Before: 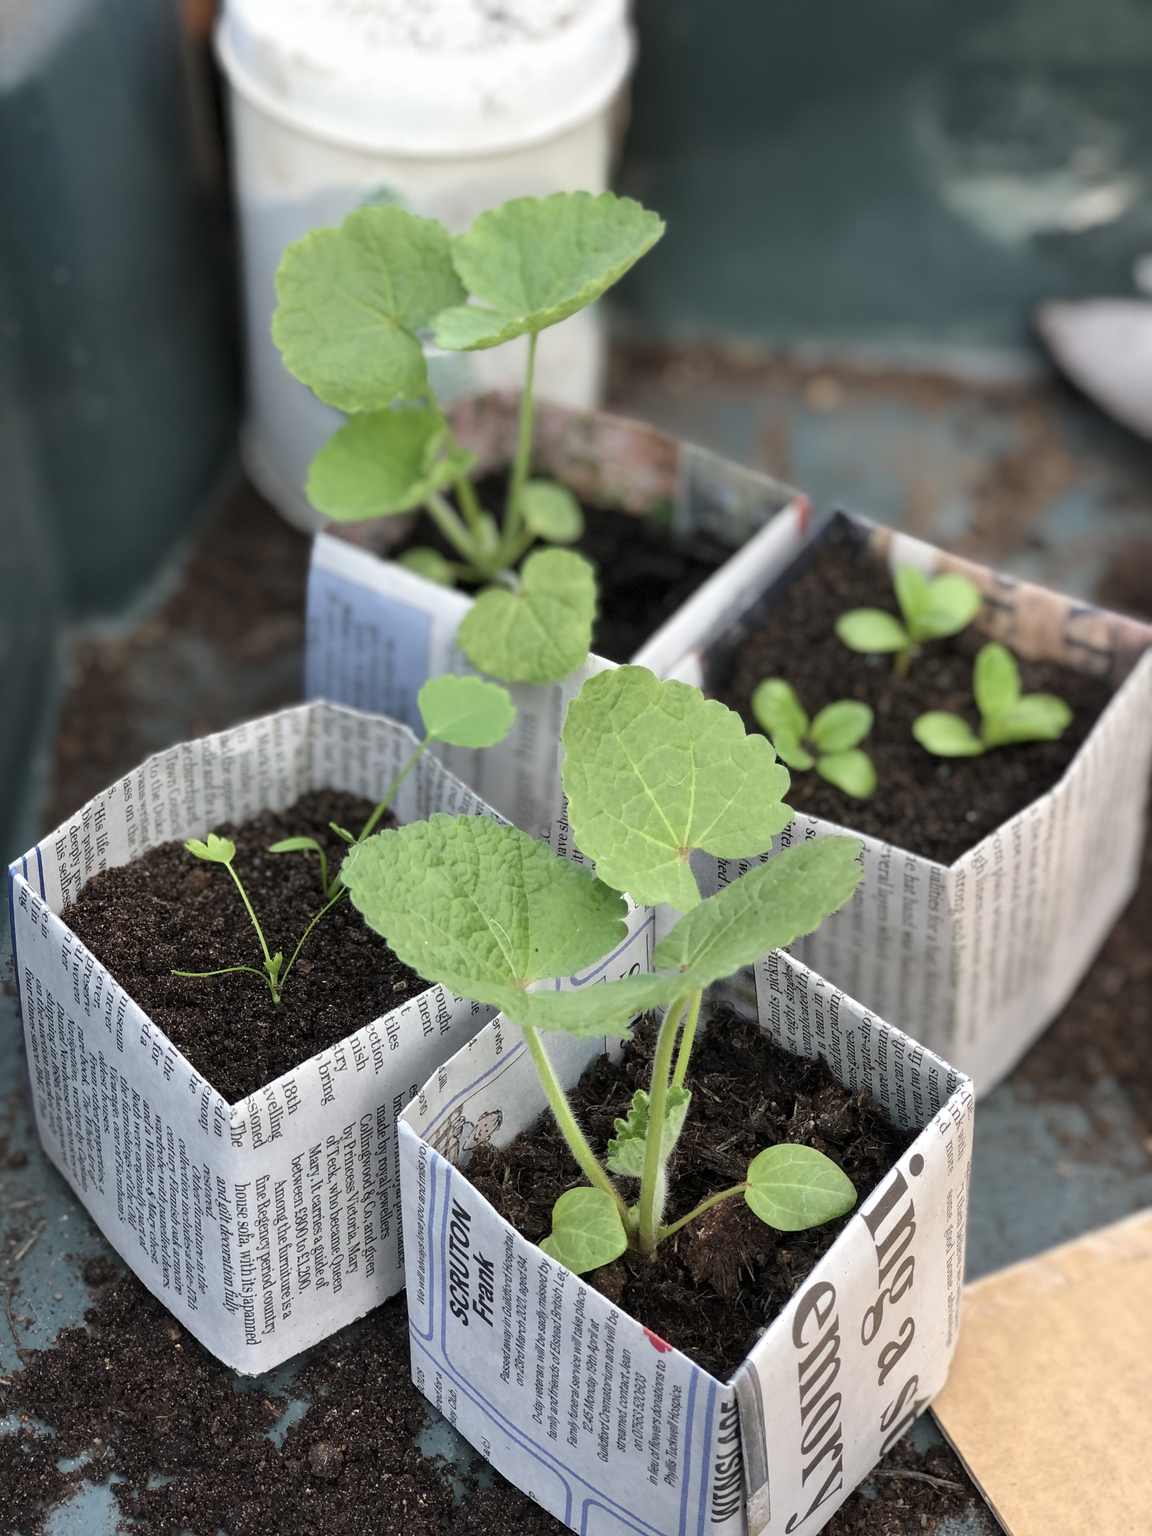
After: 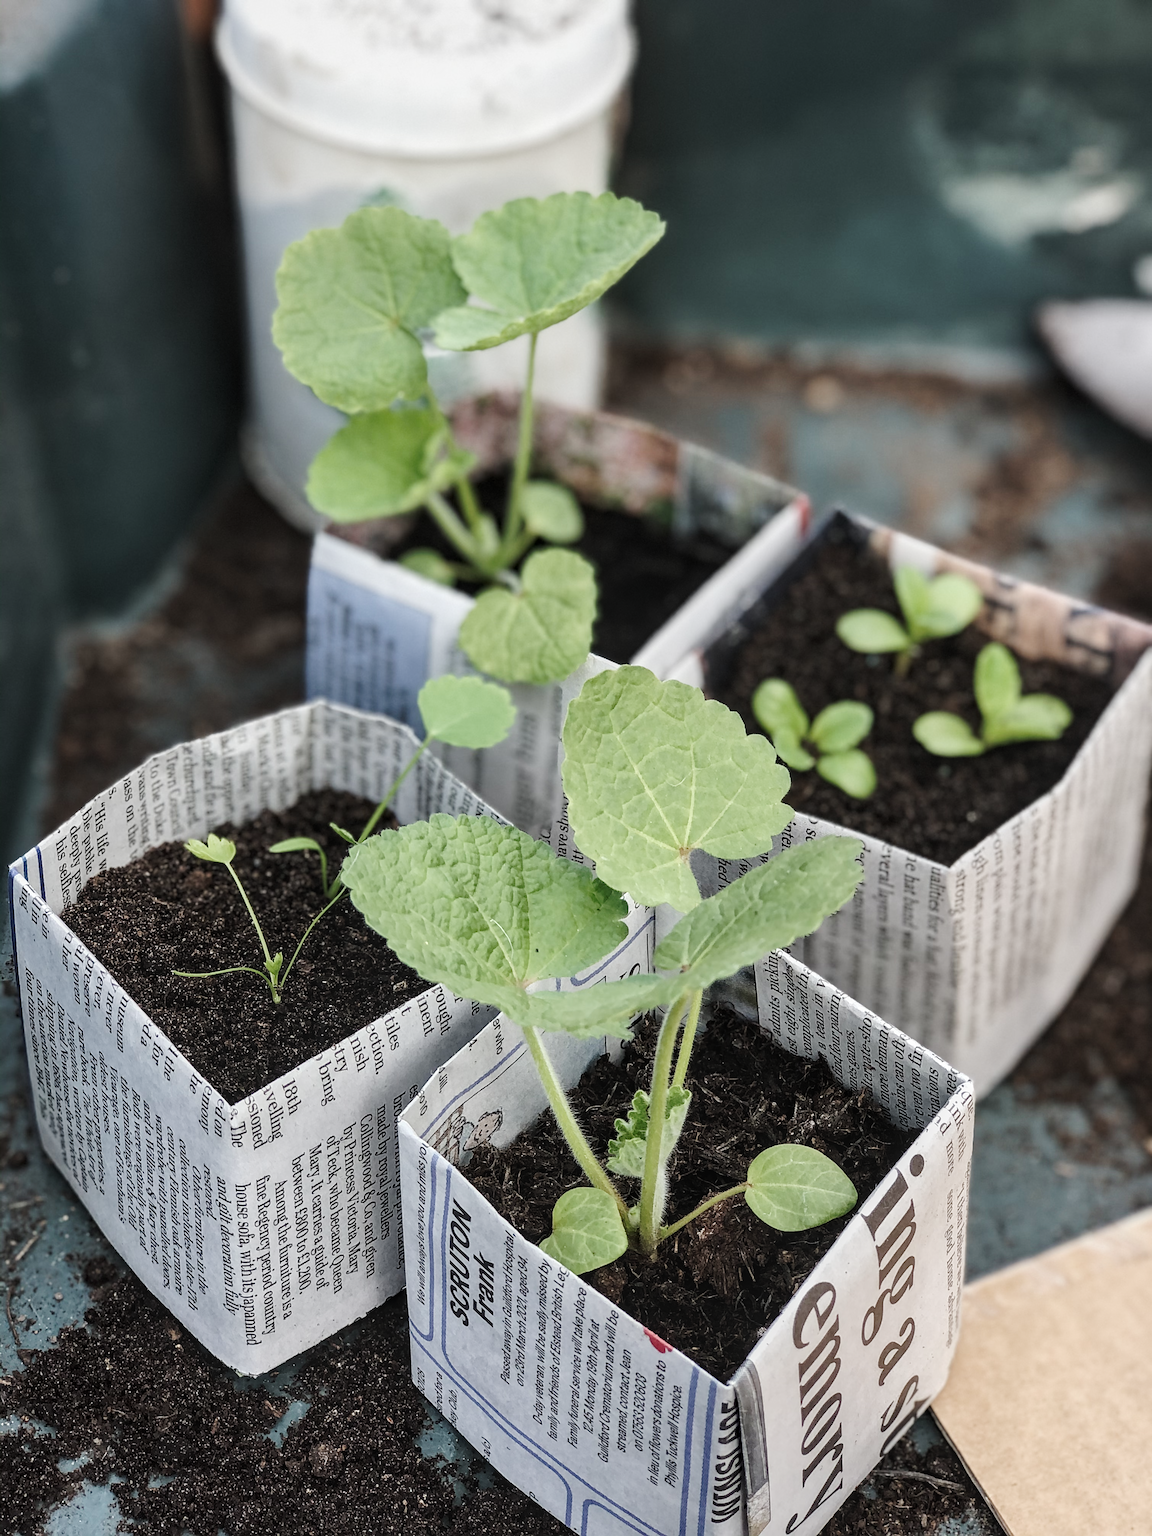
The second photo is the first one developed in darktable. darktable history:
contrast brightness saturation: contrast -0.061, saturation -0.391
sharpen: on, module defaults
haze removal: strength 0.112, distance 0.248, adaptive false
local contrast: on, module defaults
tone curve: curves: ch0 [(0, 0) (0.126, 0.061) (0.338, 0.285) (0.494, 0.518) (0.703, 0.762) (1, 1)]; ch1 [(0, 0) (0.389, 0.313) (0.457, 0.442) (0.5, 0.501) (0.55, 0.578) (1, 1)]; ch2 [(0, 0) (0.44, 0.424) (0.501, 0.499) (0.557, 0.564) (0.613, 0.67) (0.707, 0.746) (1, 1)], preserve colors none
